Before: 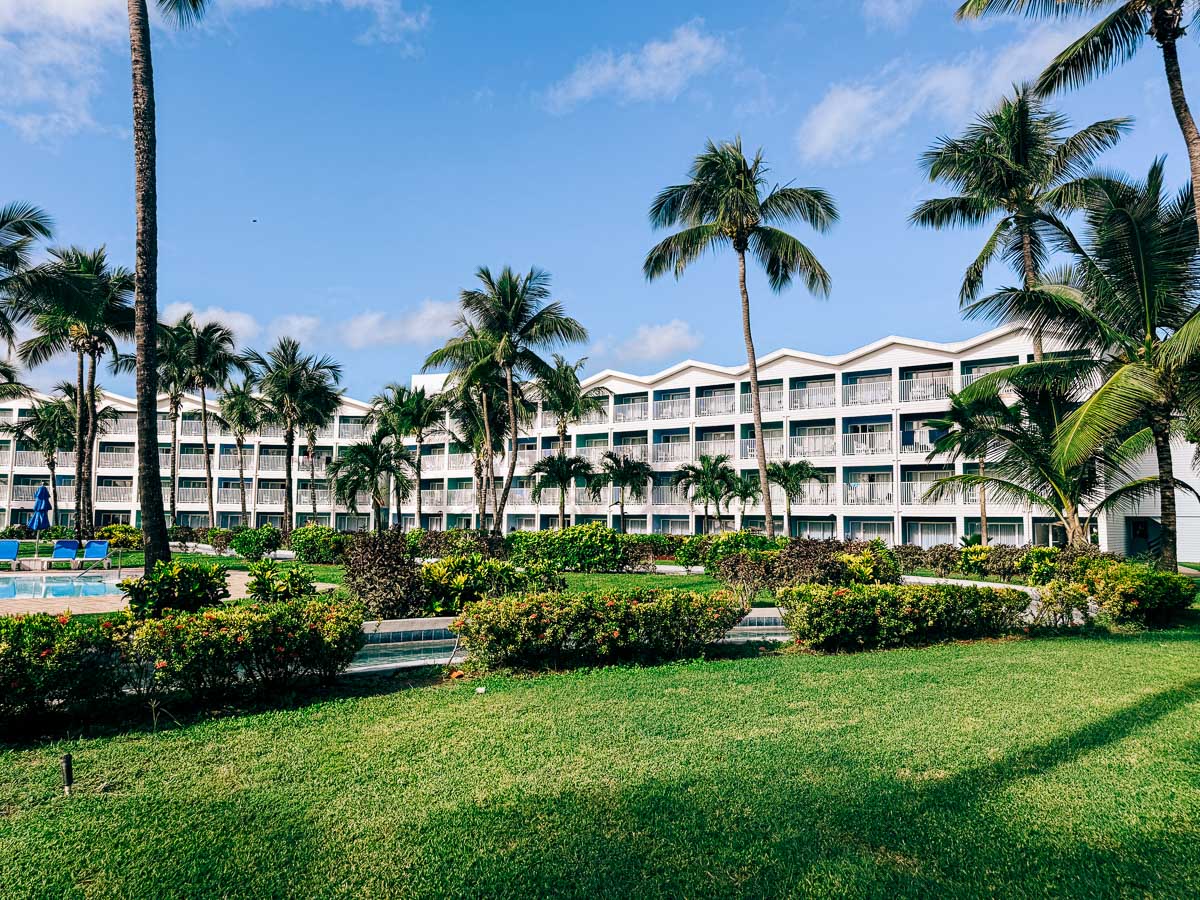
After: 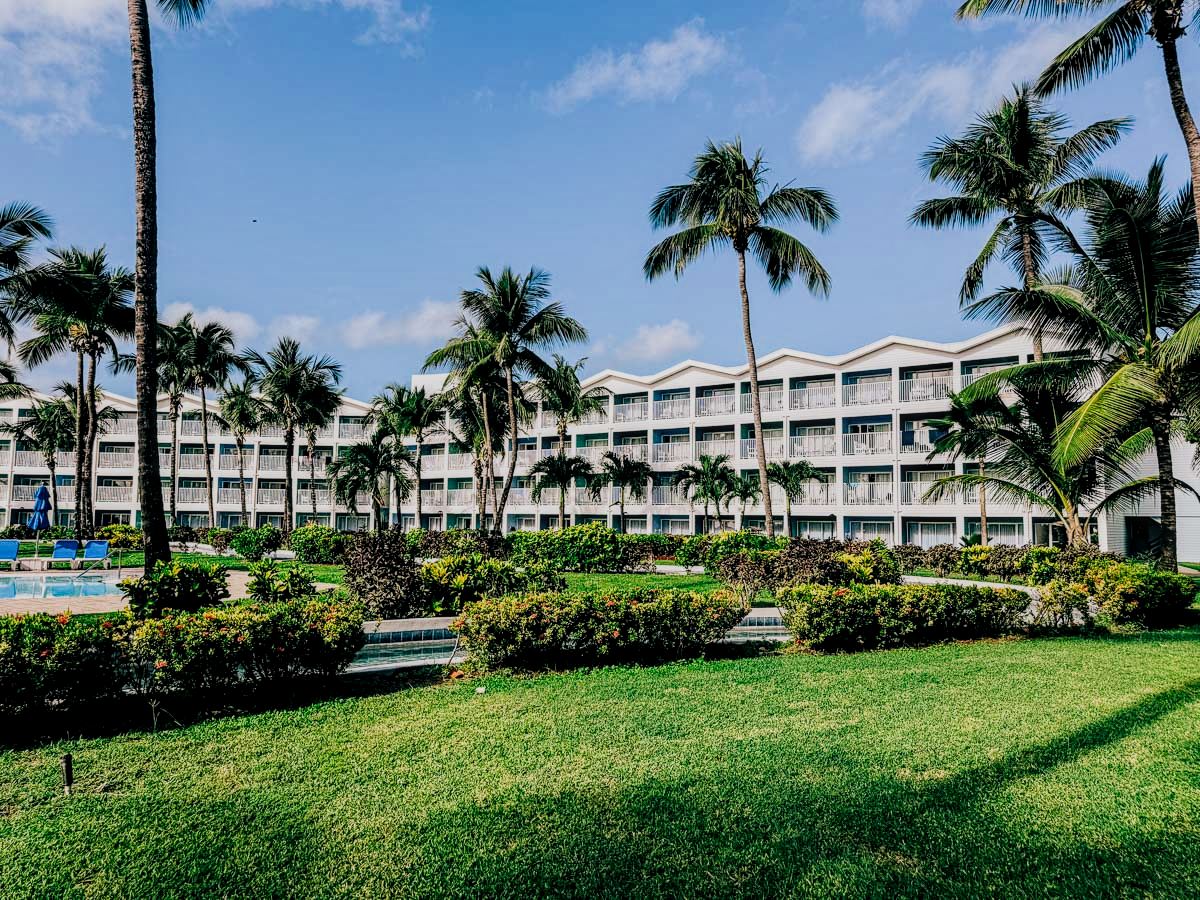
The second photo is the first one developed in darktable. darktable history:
local contrast: detail 130%
color balance: contrast 10%
filmic rgb: black relative exposure -7.65 EV, white relative exposure 4.56 EV, hardness 3.61
